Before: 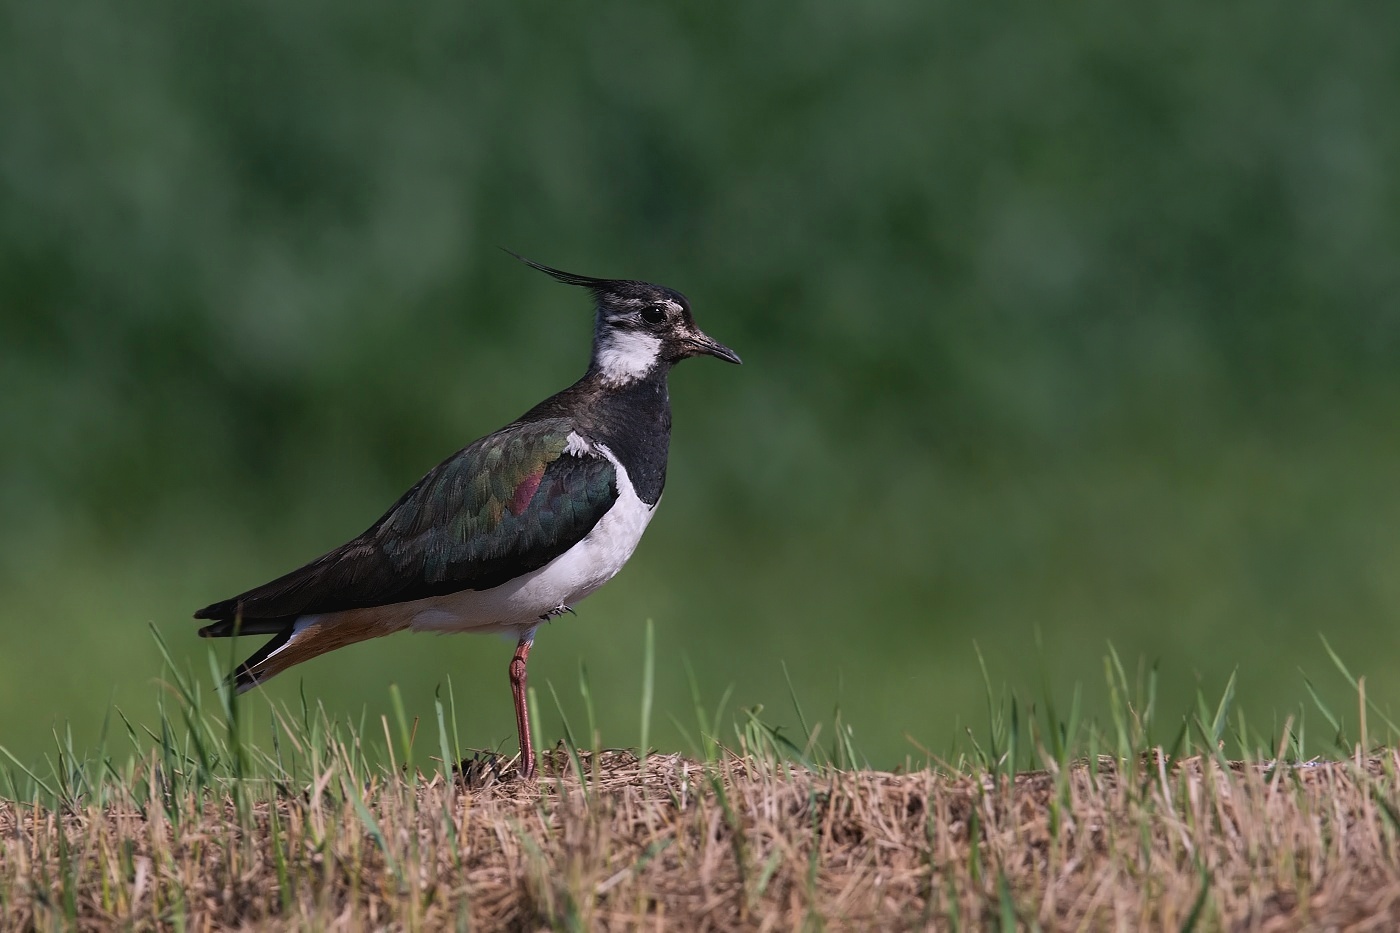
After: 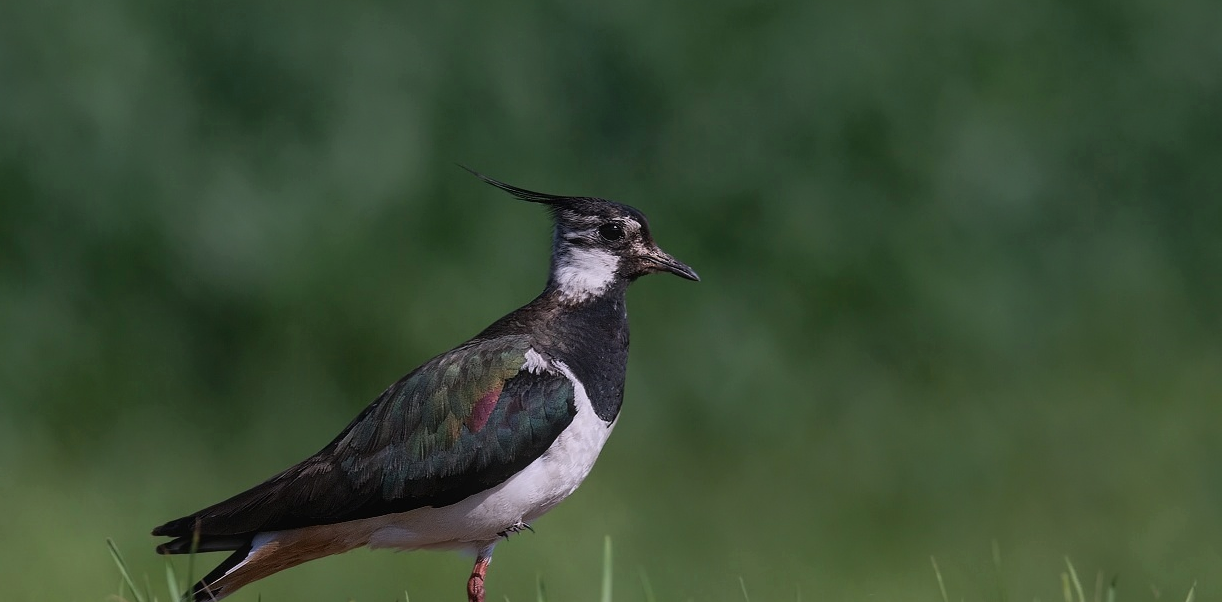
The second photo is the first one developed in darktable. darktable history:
rotate and perspective: crop left 0, crop top 0
crop: left 3.015%, top 8.969%, right 9.647%, bottom 26.457%
local contrast: detail 110%
